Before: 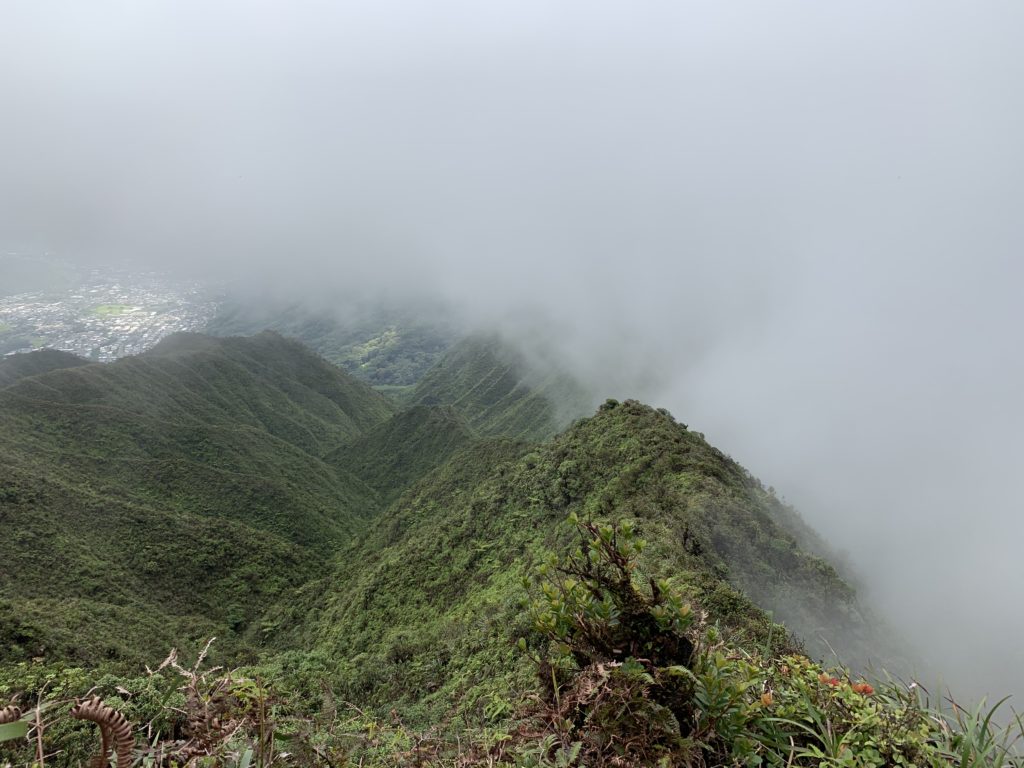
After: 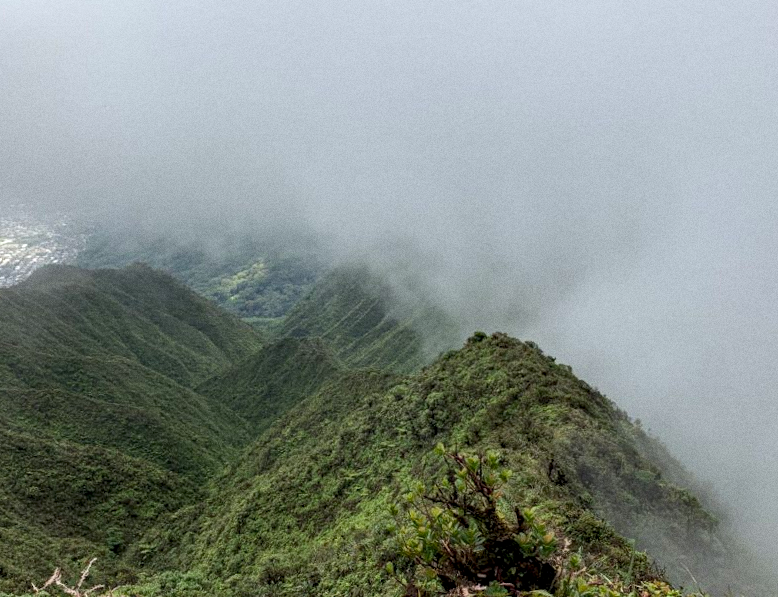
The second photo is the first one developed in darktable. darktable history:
crop and rotate: left 10.071%, top 10.071%, right 10.02%, bottom 10.02%
grain: coarseness 0.09 ISO
haze removal: compatibility mode true, adaptive false
rotate and perspective: rotation 0.074°, lens shift (vertical) 0.096, lens shift (horizontal) -0.041, crop left 0.043, crop right 0.952, crop top 0.024, crop bottom 0.979
local contrast: detail 130%
